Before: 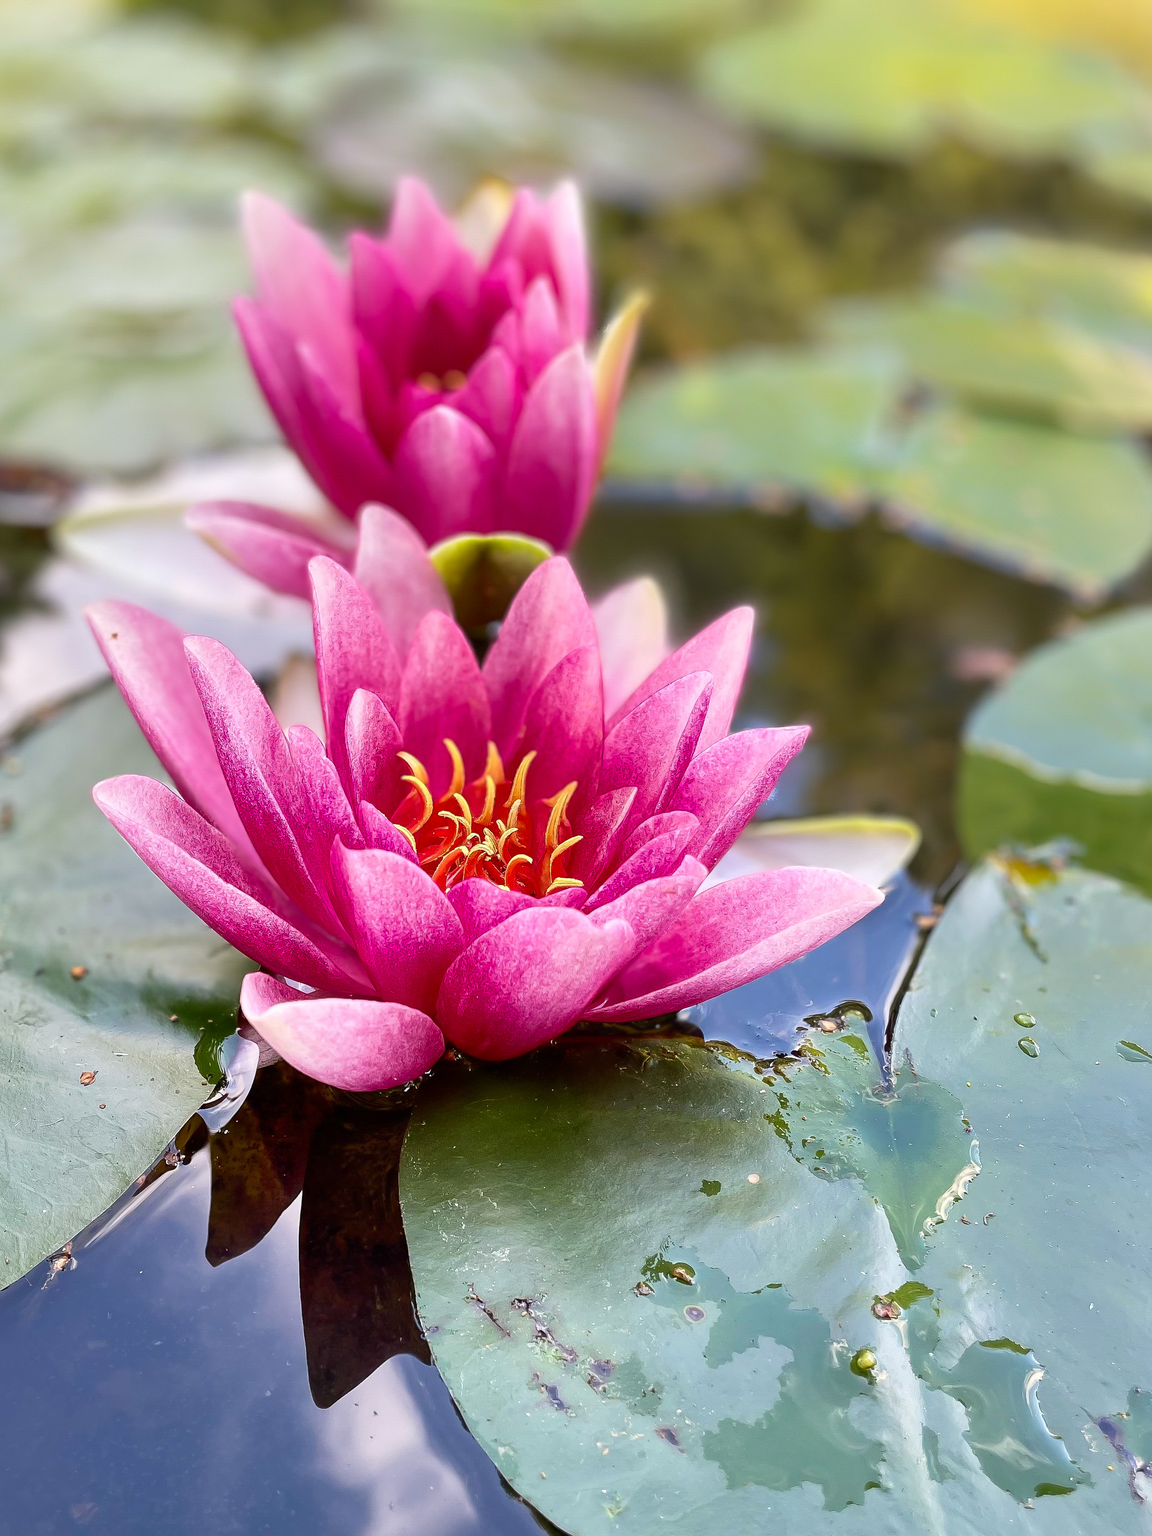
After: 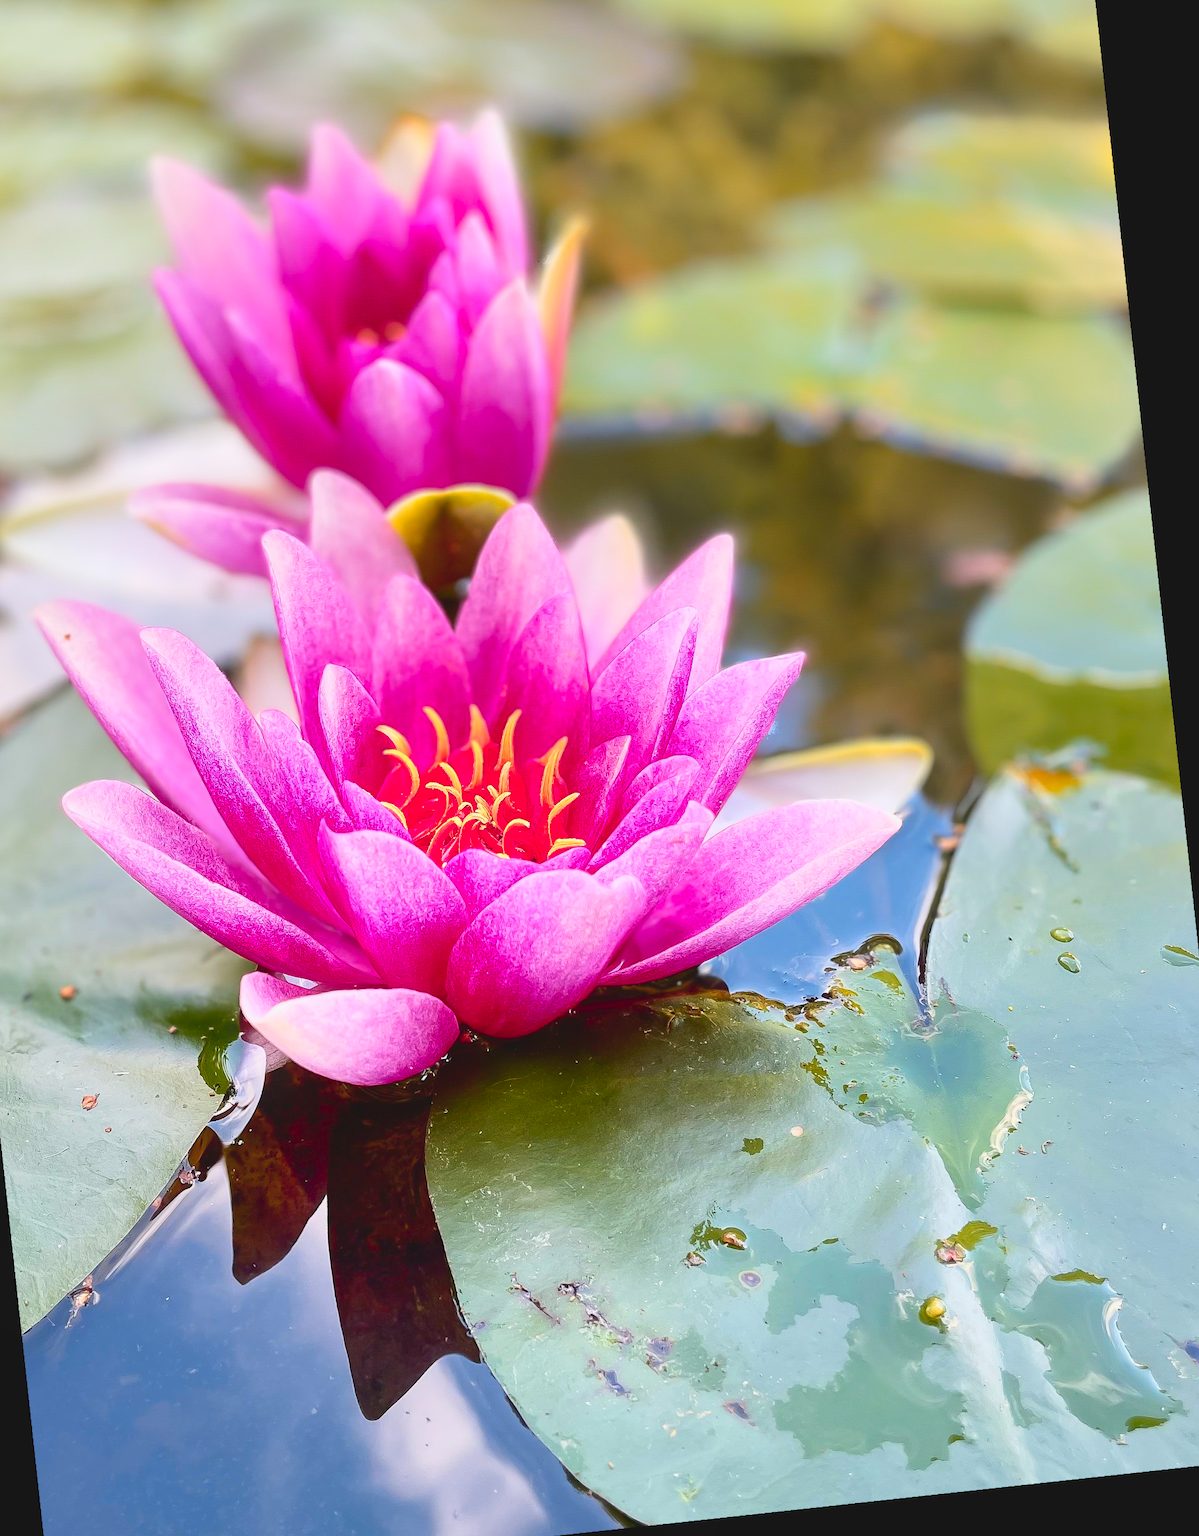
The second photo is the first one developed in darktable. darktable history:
white balance: emerald 1
tone curve: curves: ch0 [(0, 0.047) (0.199, 0.263) (0.47, 0.555) (0.805, 0.839) (1, 0.962)], color space Lab, linked channels, preserve colors none
rotate and perspective: rotation -4.25°, automatic cropping off
crop and rotate: angle 1.96°, left 5.673%, top 5.673%
rgb curve: mode RGB, independent channels
exposure: black level correction -0.003, exposure 0.04 EV, compensate highlight preservation false
bloom: size 15%, threshold 97%, strength 7%
color zones: curves: ch1 [(0.239, 0.552) (0.75, 0.5)]; ch2 [(0.25, 0.462) (0.749, 0.457)], mix 25.94%
